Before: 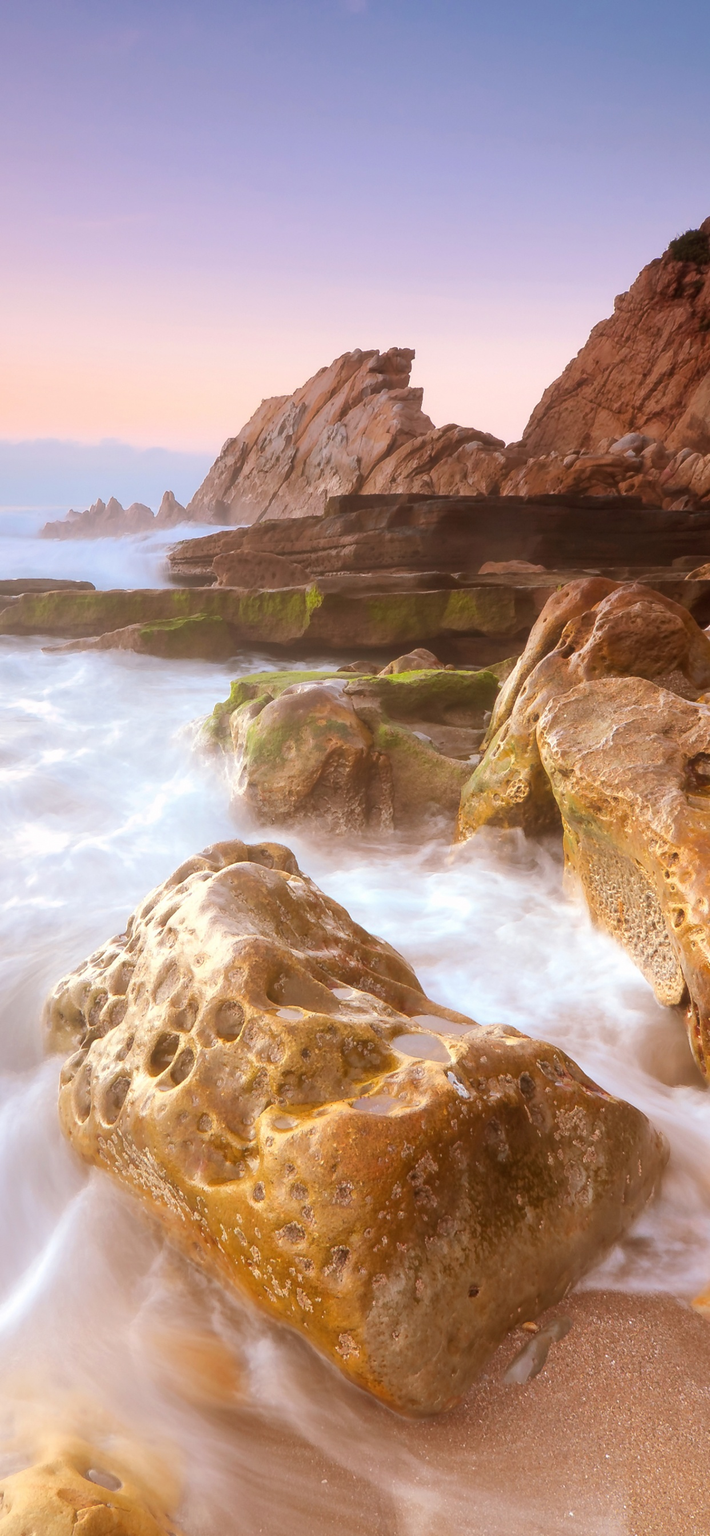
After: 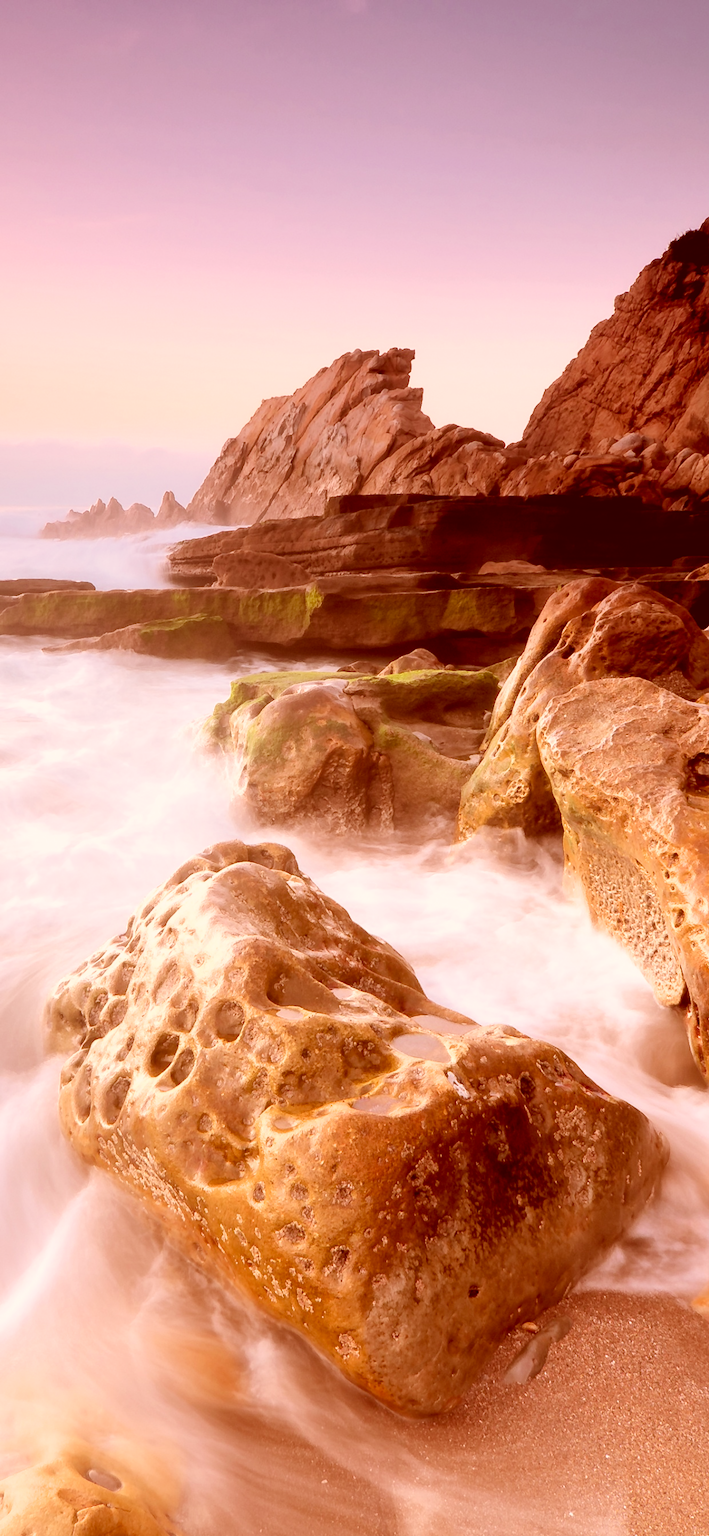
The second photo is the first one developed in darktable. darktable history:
exposure: exposure 0.128 EV, compensate highlight preservation false
color correction: highlights a* 9.18, highlights b* 9.07, shadows a* 39.79, shadows b* 39.78, saturation 0.813
filmic rgb: black relative exposure -3.7 EV, white relative exposure 2.74 EV, threshold 5.98 EV, dynamic range scaling -5.12%, hardness 3.04, enable highlight reconstruction true
